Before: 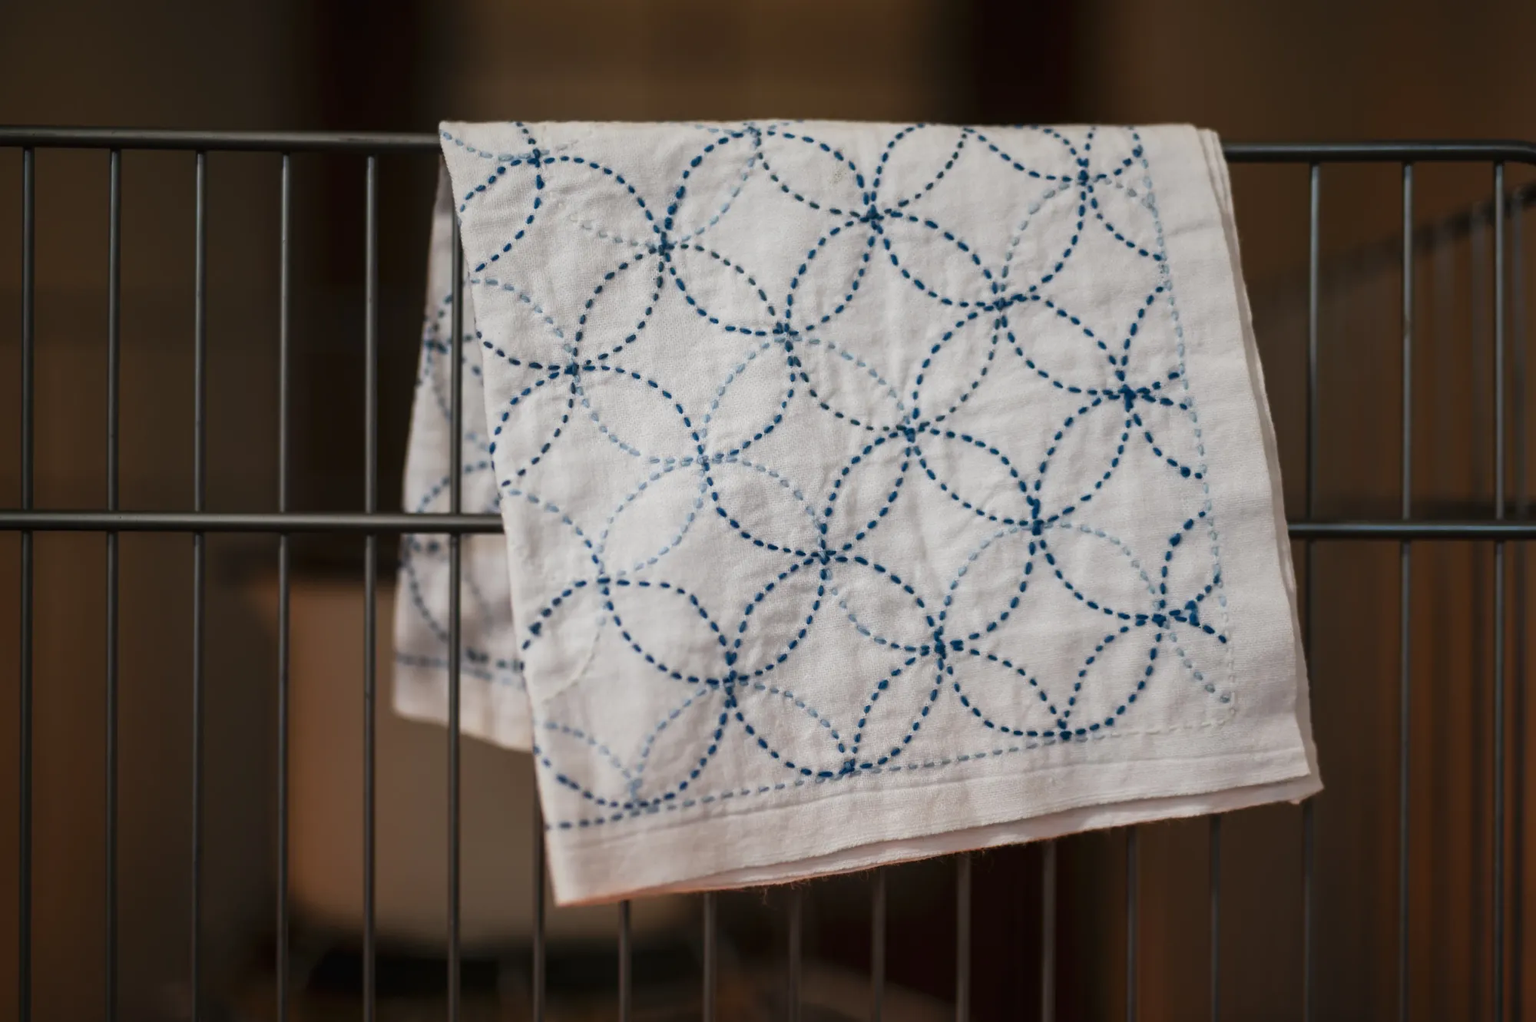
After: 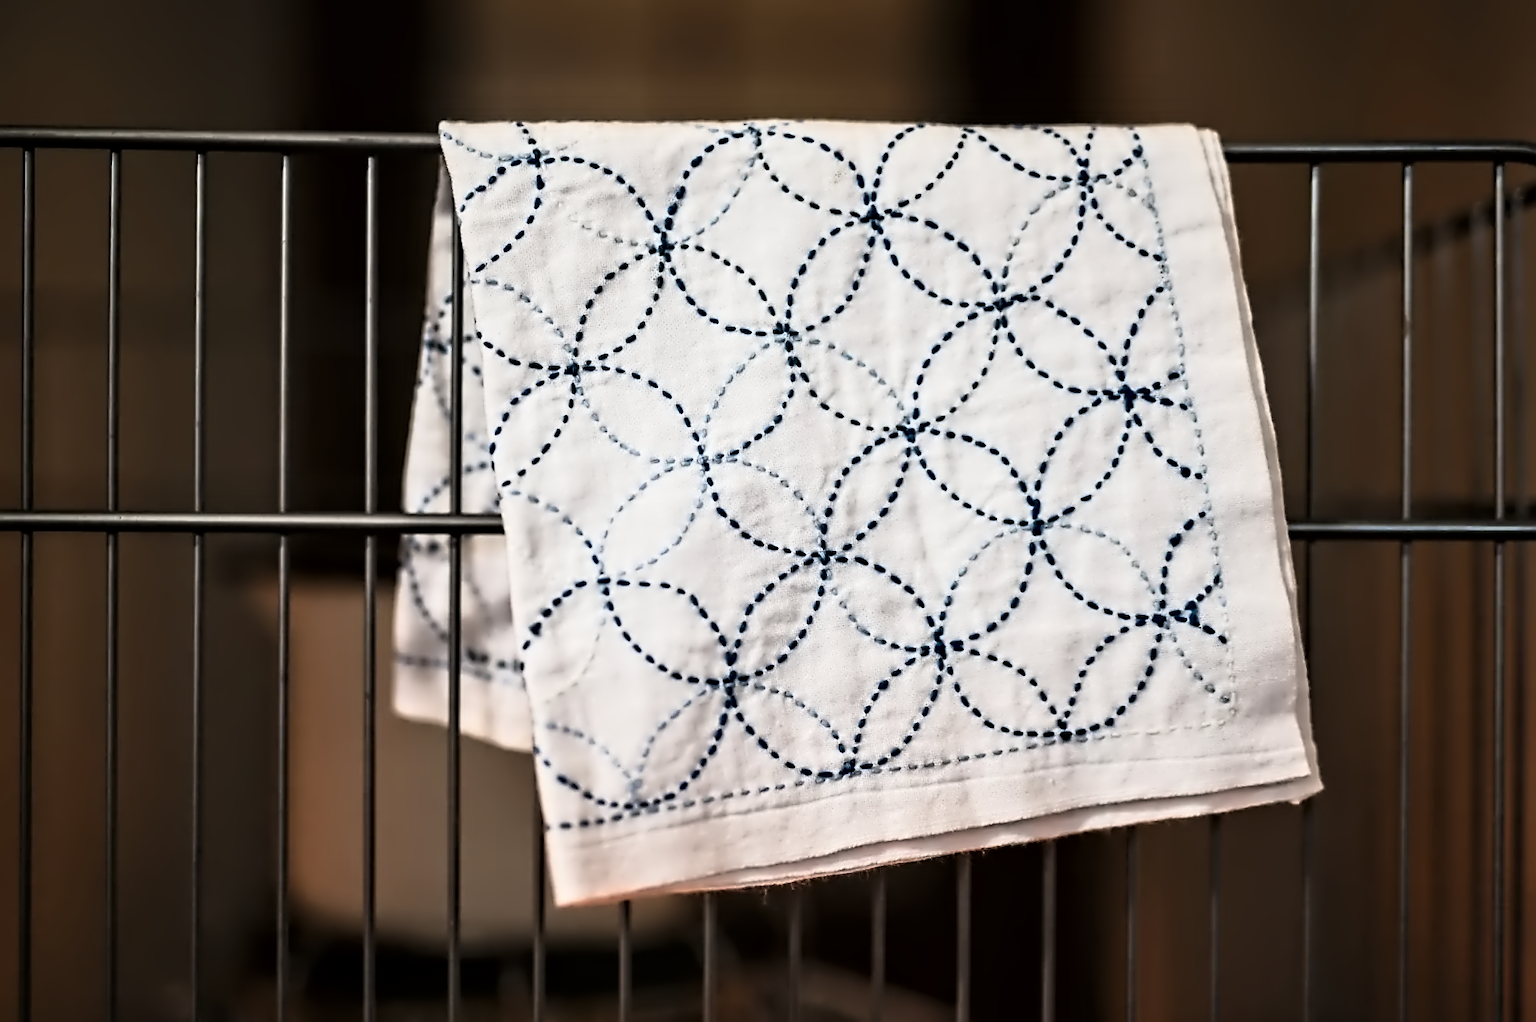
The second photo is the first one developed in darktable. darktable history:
exposure: compensate highlight preservation false
contrast equalizer: octaves 7, y [[0.5, 0.542, 0.583, 0.625, 0.667, 0.708], [0.5 ×6], [0.5 ×6], [0, 0.033, 0.067, 0.1, 0.133, 0.167], [0, 0.05, 0.1, 0.15, 0.2, 0.25]]
sharpen: on, module defaults
base curve: curves: ch0 [(0, 0) (0.005, 0.002) (0.193, 0.295) (0.399, 0.664) (0.75, 0.928) (1, 1)]
